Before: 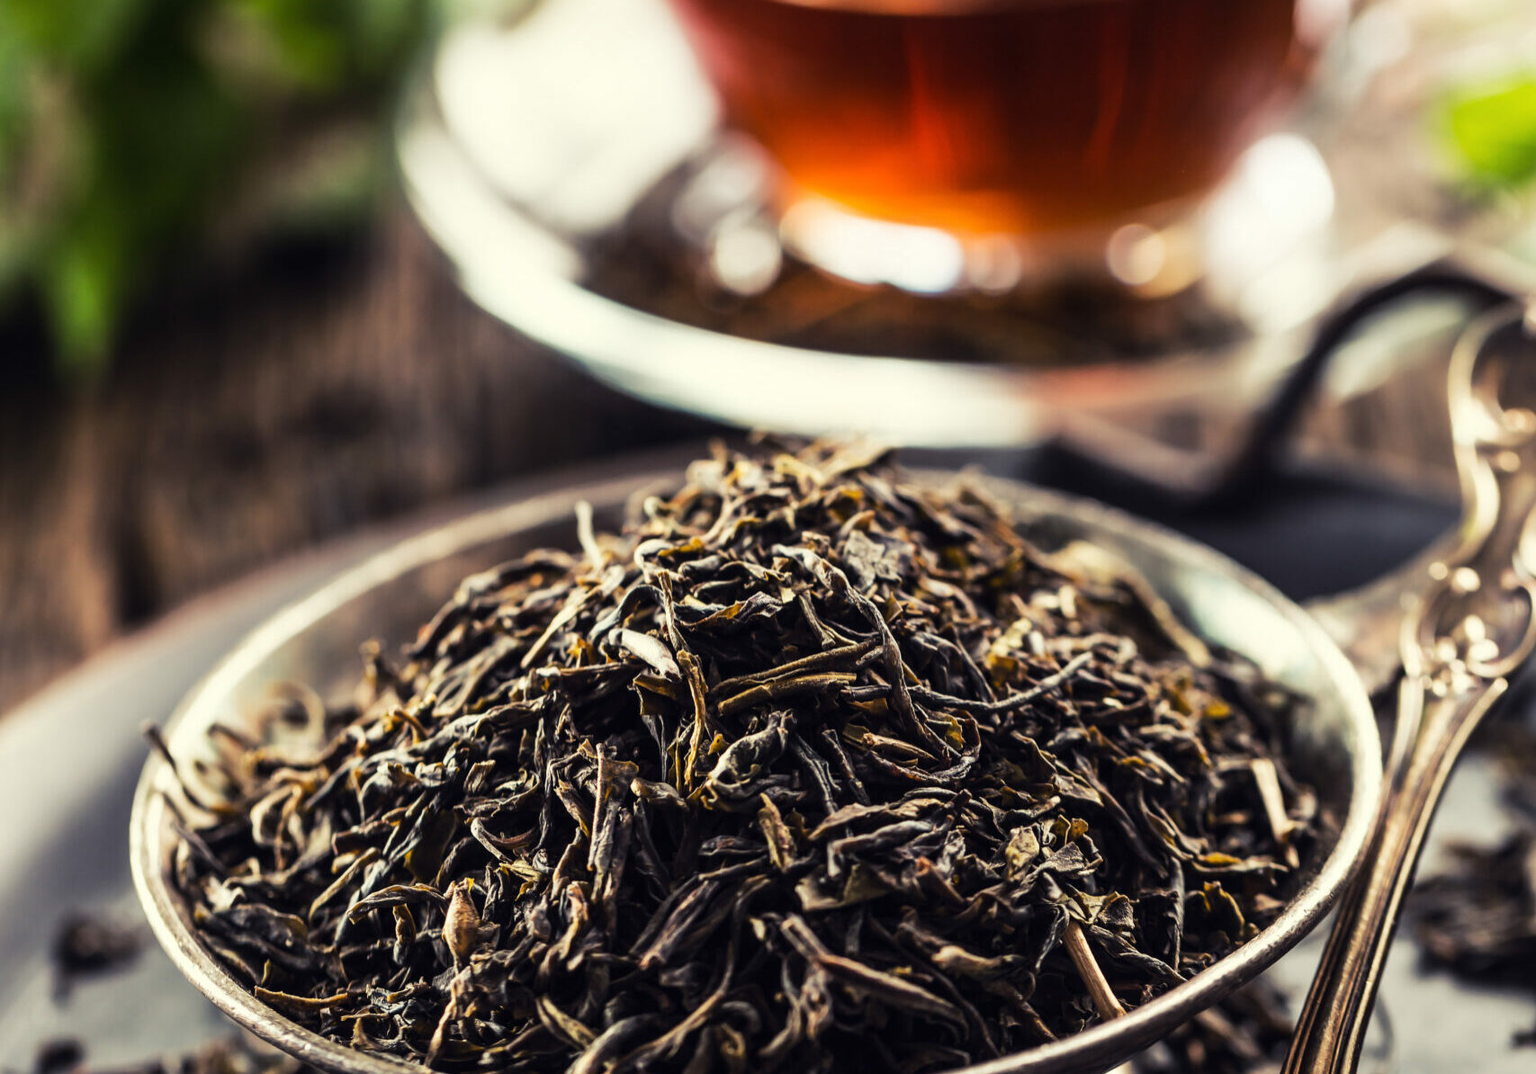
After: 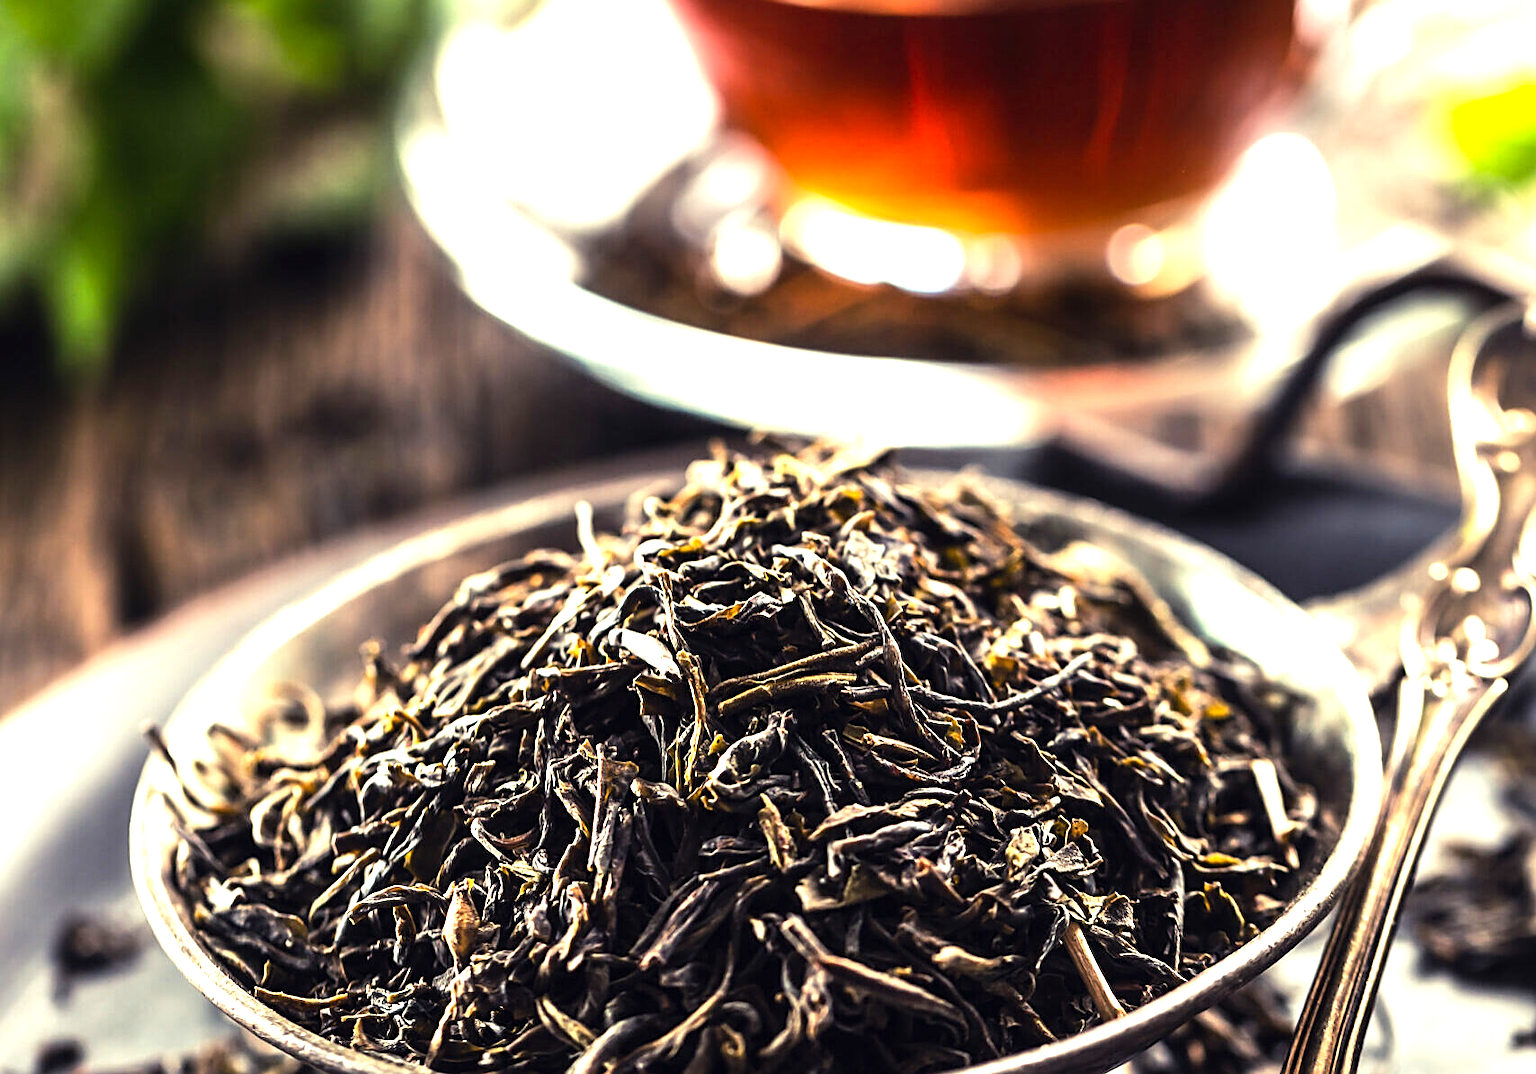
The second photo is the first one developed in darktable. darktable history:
levels: levels [0, 0.374, 0.749]
sharpen: on, module defaults
